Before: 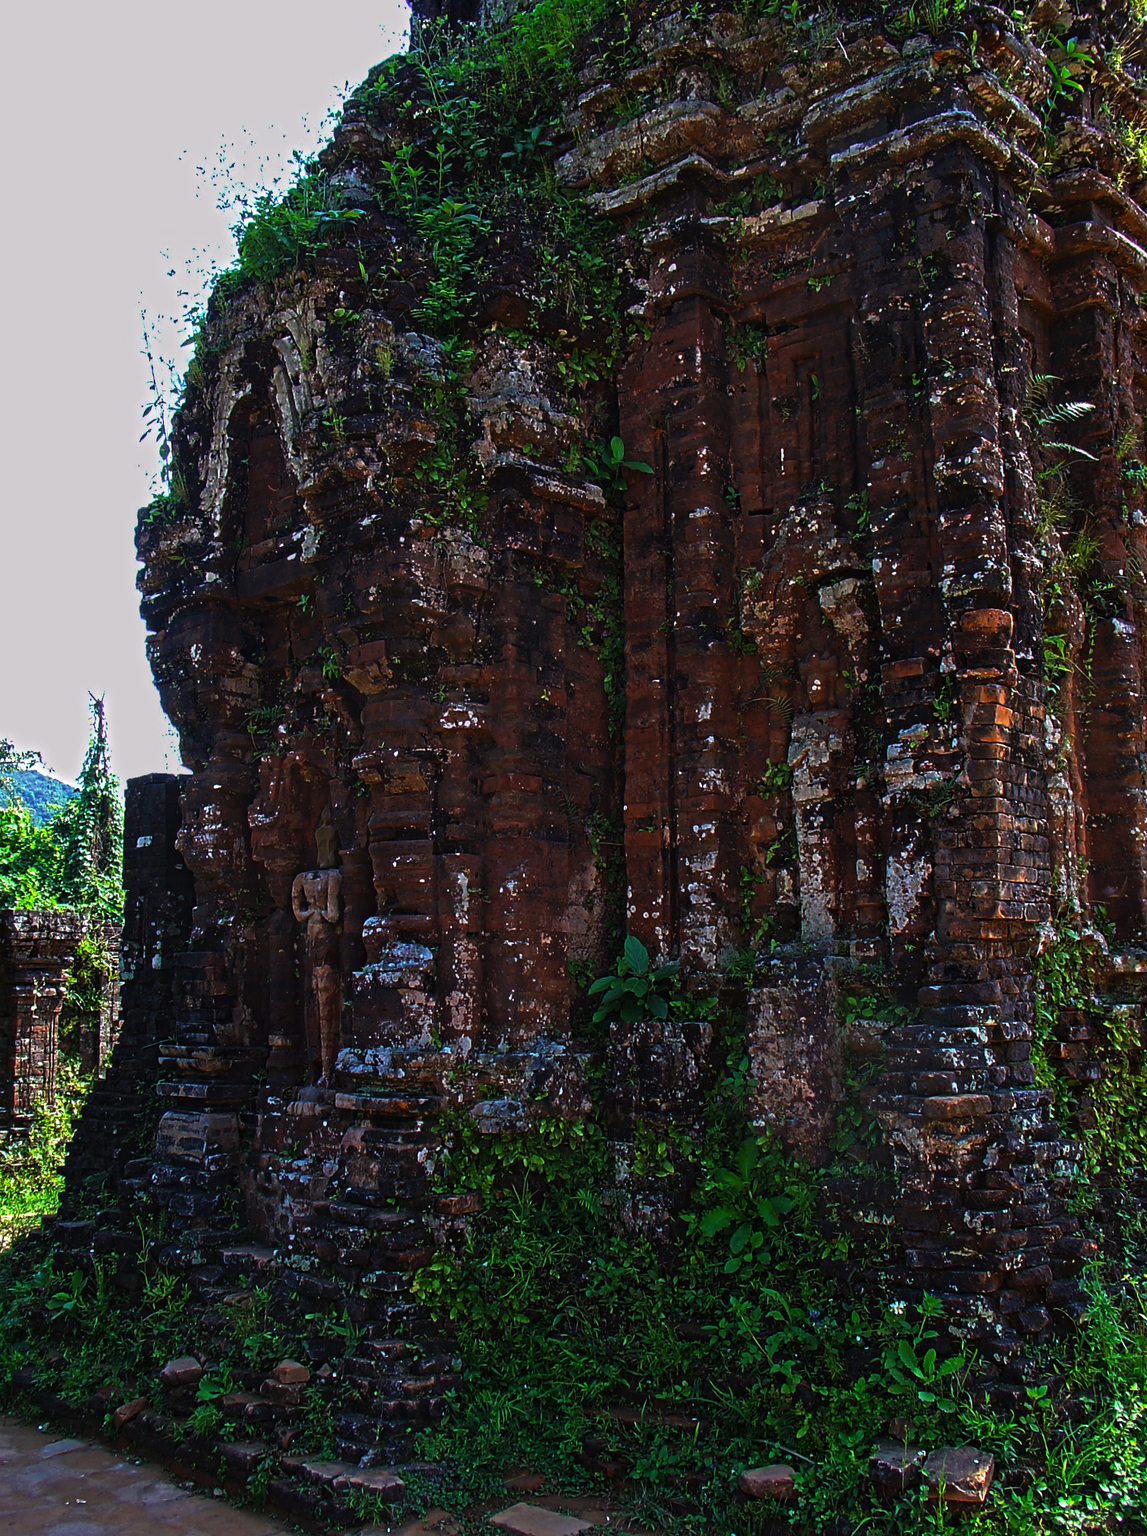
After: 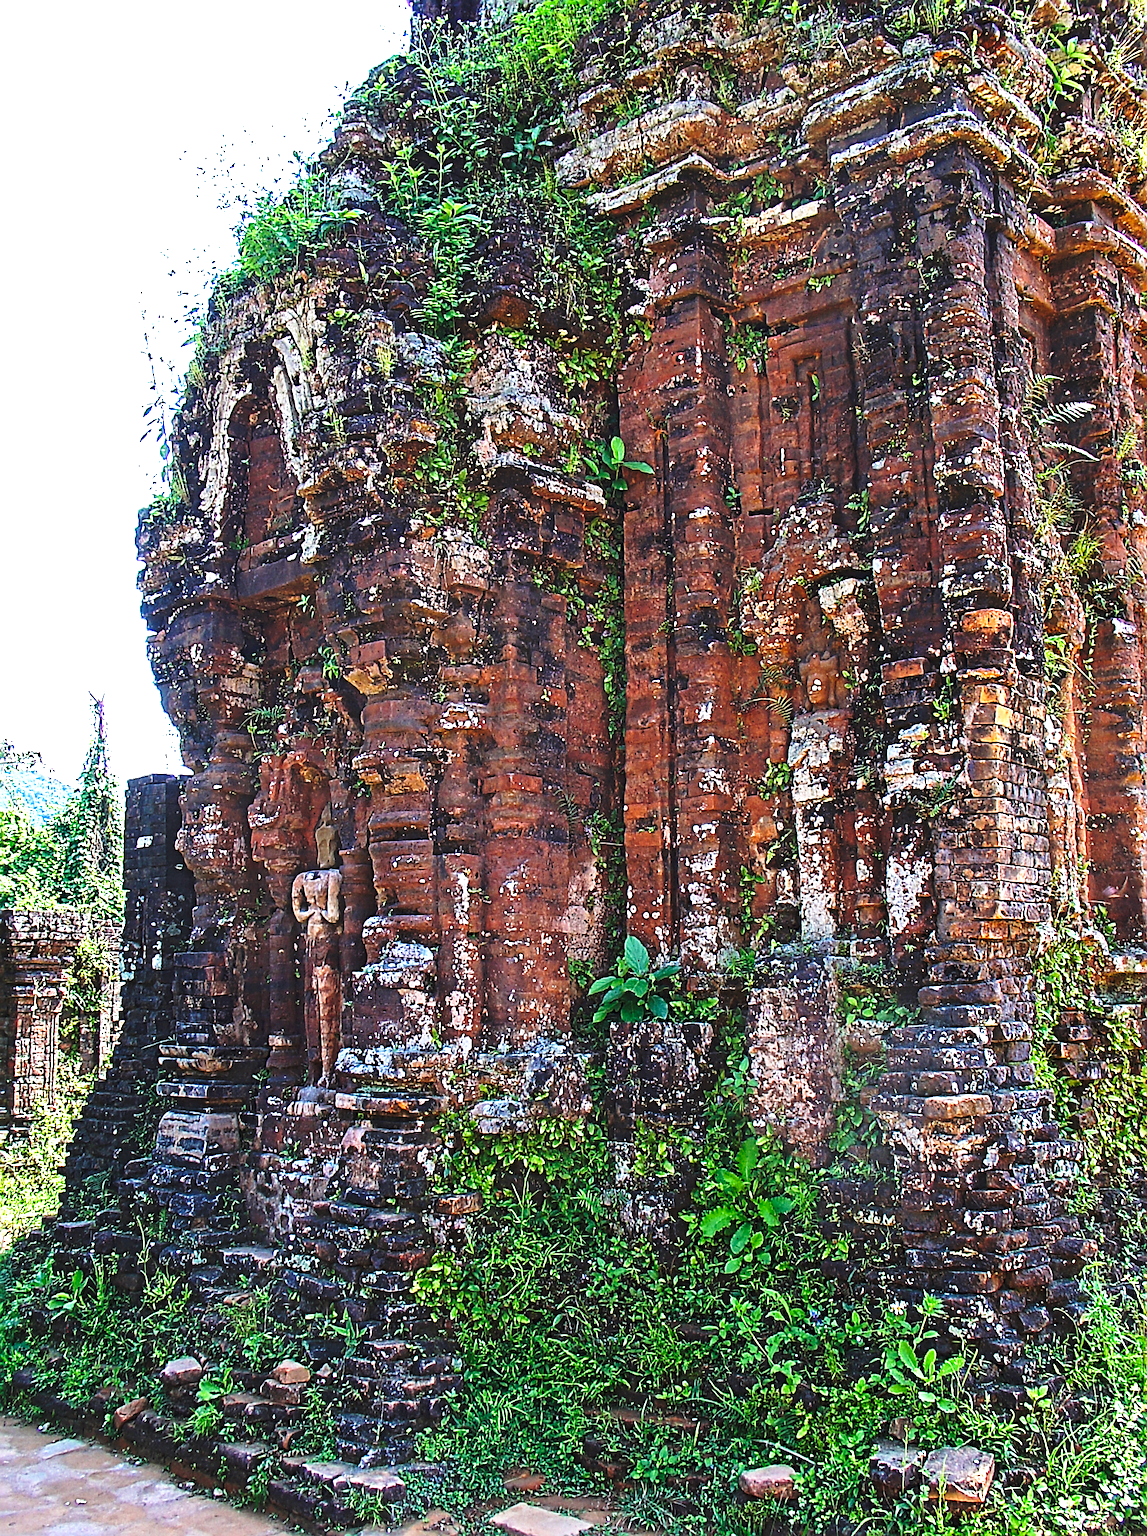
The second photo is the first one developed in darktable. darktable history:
base curve: curves: ch0 [(0, 0) (0.028, 0.03) (0.121, 0.232) (0.46, 0.748) (0.859, 0.968) (1, 1)], preserve colors none
sharpen: radius 2.622, amount 0.687
exposure: black level correction 0, exposure 1.199 EV, compensate exposure bias true, compensate highlight preservation false
